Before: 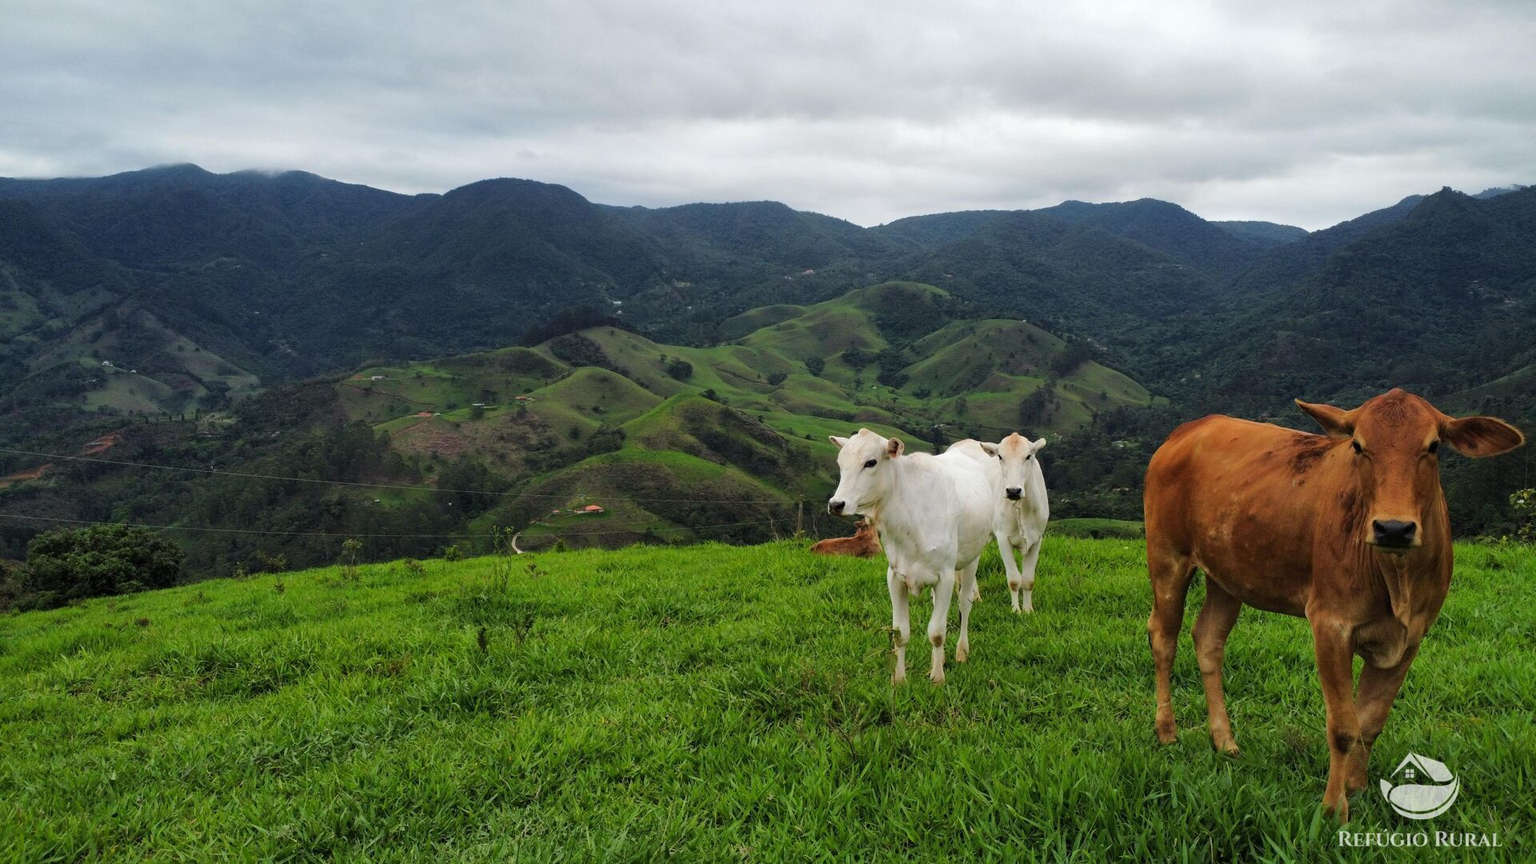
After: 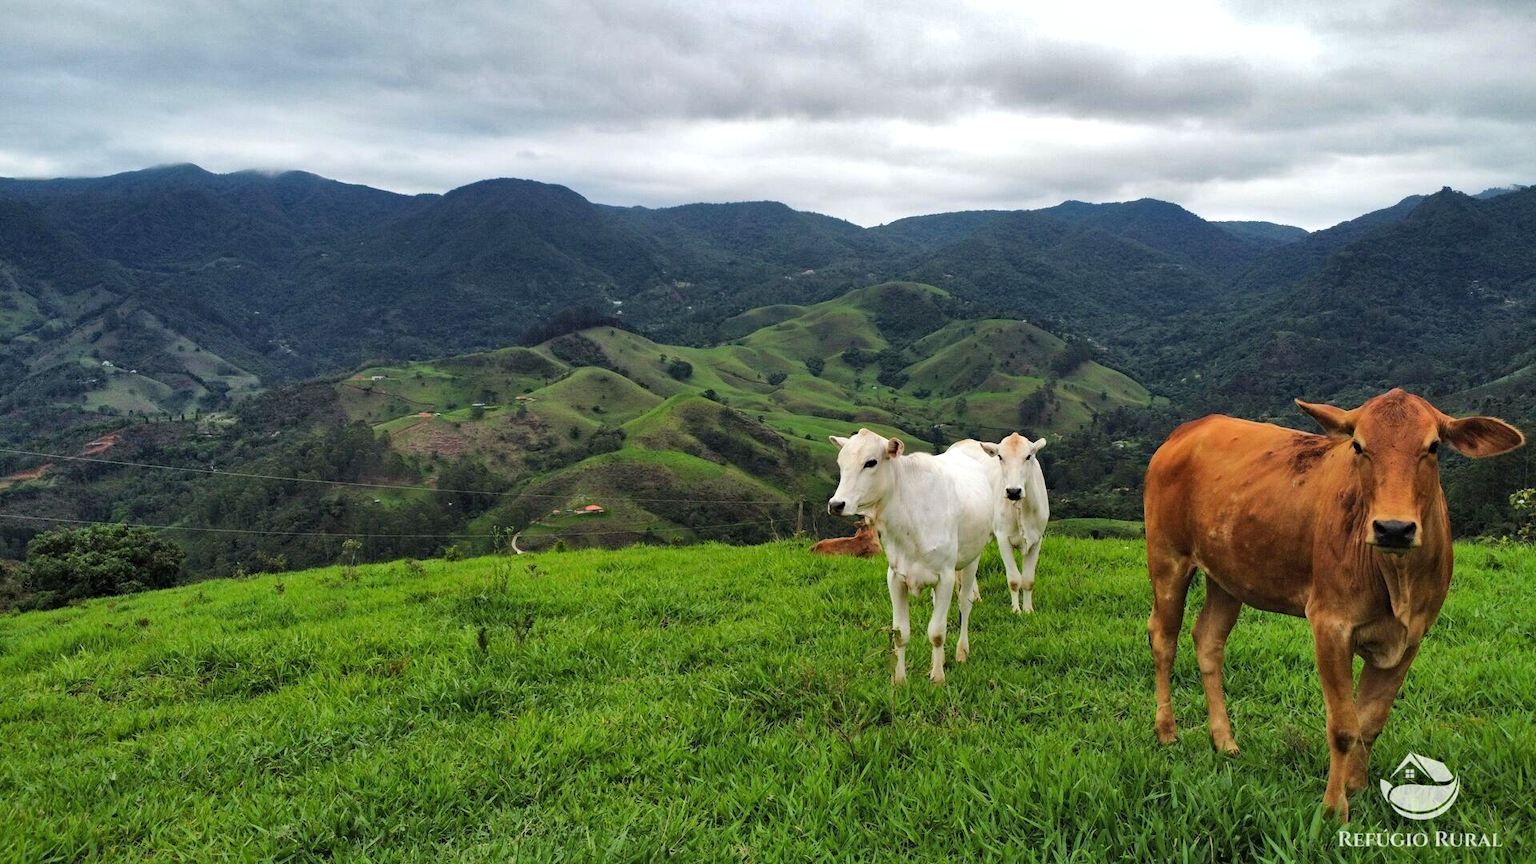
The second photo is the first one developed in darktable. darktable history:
shadows and highlights: soften with gaussian
exposure: exposure 0.297 EV, compensate highlight preservation false
haze removal: compatibility mode true, adaptive false
